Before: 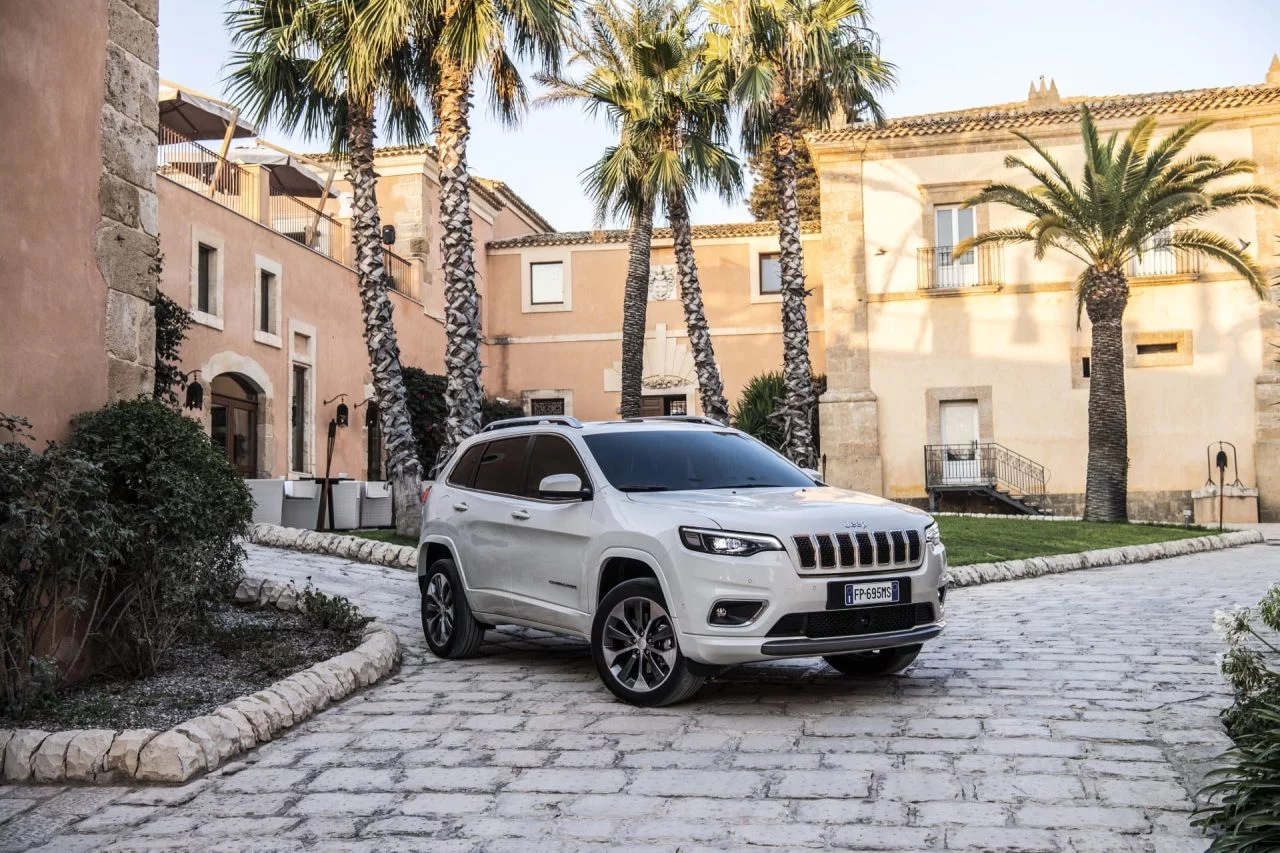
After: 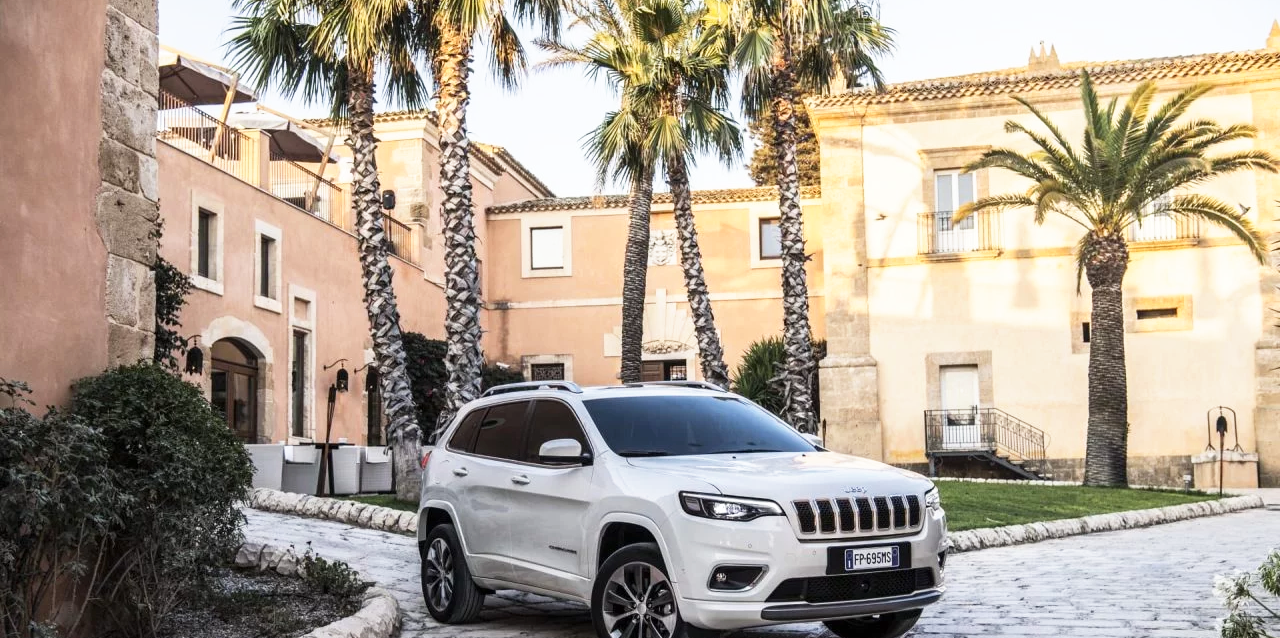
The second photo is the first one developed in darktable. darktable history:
crop: top 4.105%, bottom 21.082%
base curve: curves: ch0 [(0, 0) (0.688, 0.865) (1, 1)], preserve colors none
